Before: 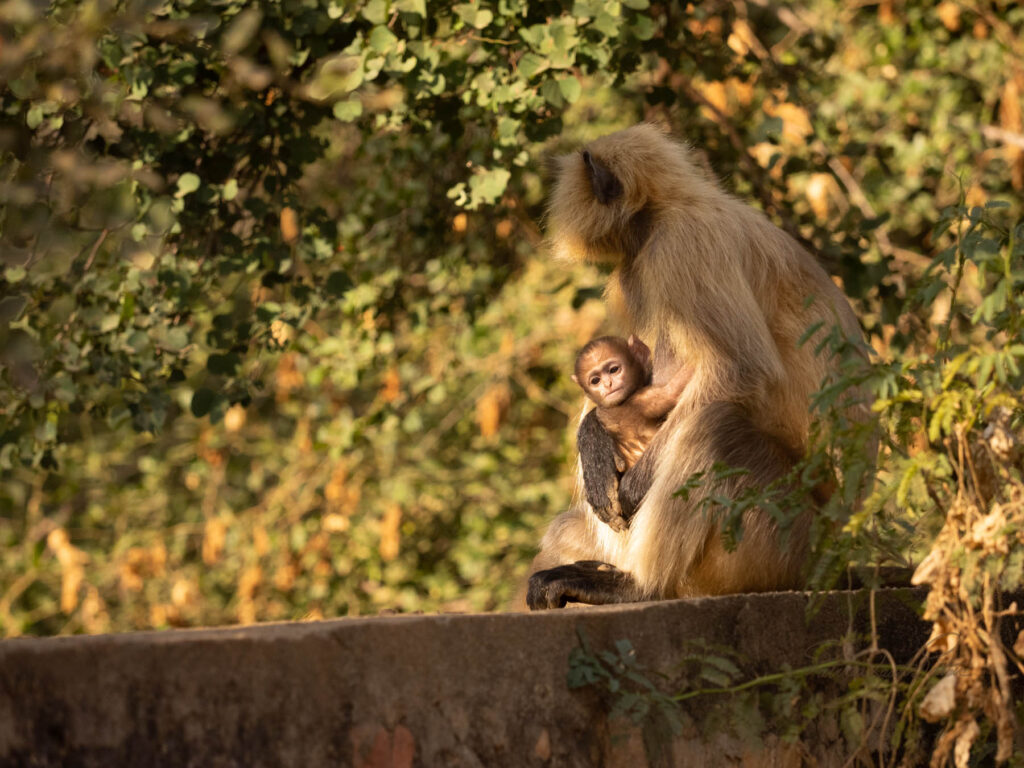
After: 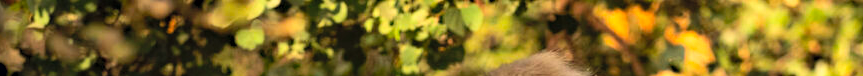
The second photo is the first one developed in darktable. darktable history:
haze removal: compatibility mode true, adaptive false
contrast brightness saturation: contrast 0.07, brightness 0.18, saturation 0.4
tone equalizer: -8 EV -0.417 EV, -7 EV -0.389 EV, -6 EV -0.333 EV, -5 EV -0.222 EV, -3 EV 0.222 EV, -2 EV 0.333 EV, -1 EV 0.389 EV, +0 EV 0.417 EV, edges refinement/feathering 500, mask exposure compensation -1.57 EV, preserve details no
crop and rotate: left 9.644%, top 9.491%, right 6.021%, bottom 80.509%
